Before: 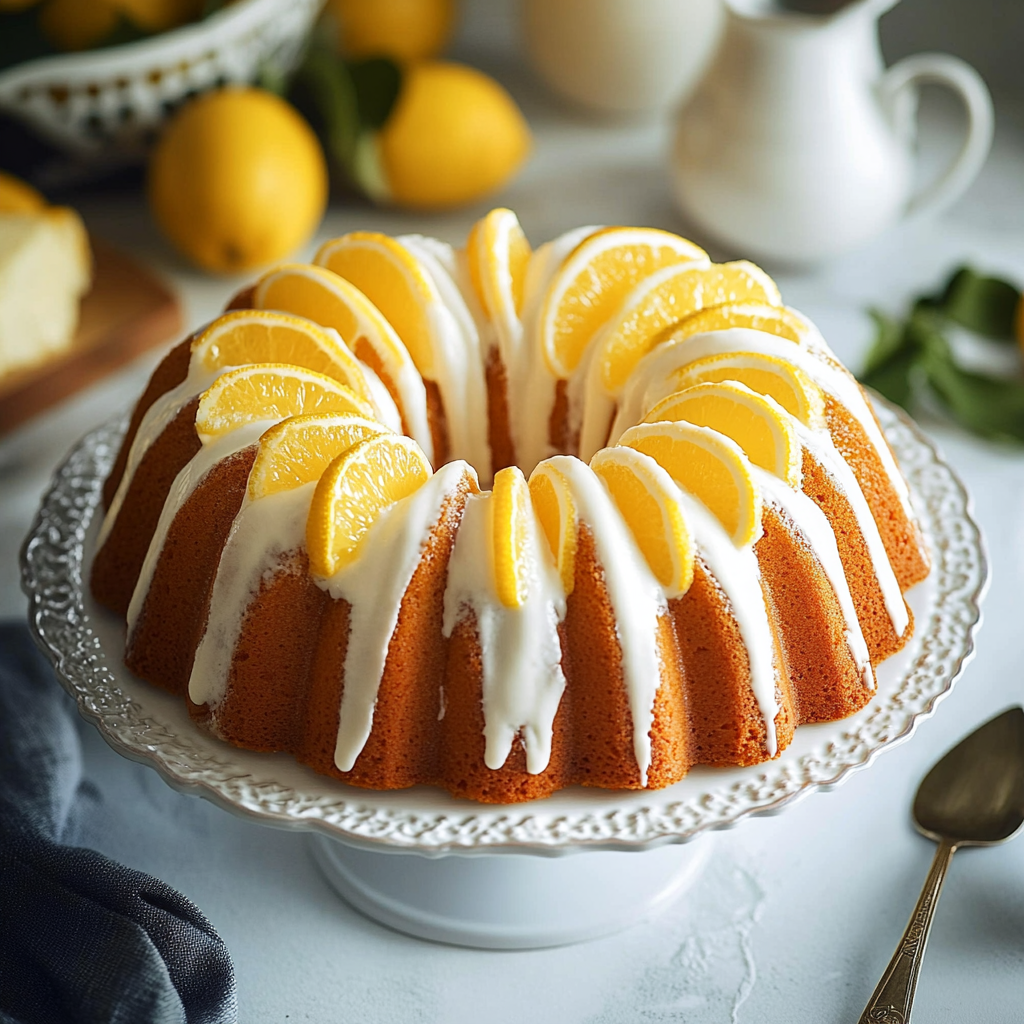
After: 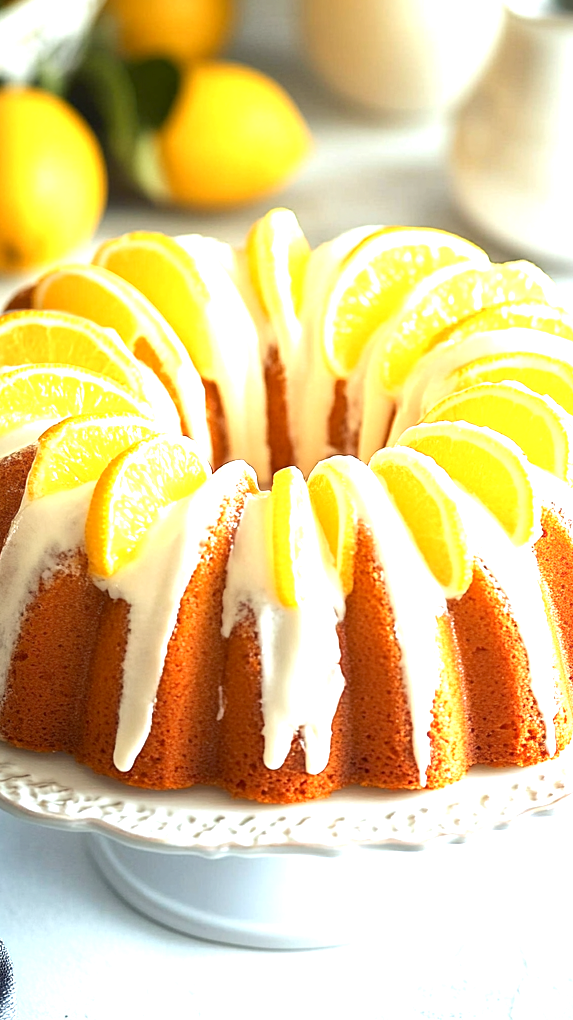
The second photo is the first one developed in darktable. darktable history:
crop: left 21.674%, right 22.086%
exposure: black level correction 0.001, exposure 1.3 EV, compensate highlight preservation false
